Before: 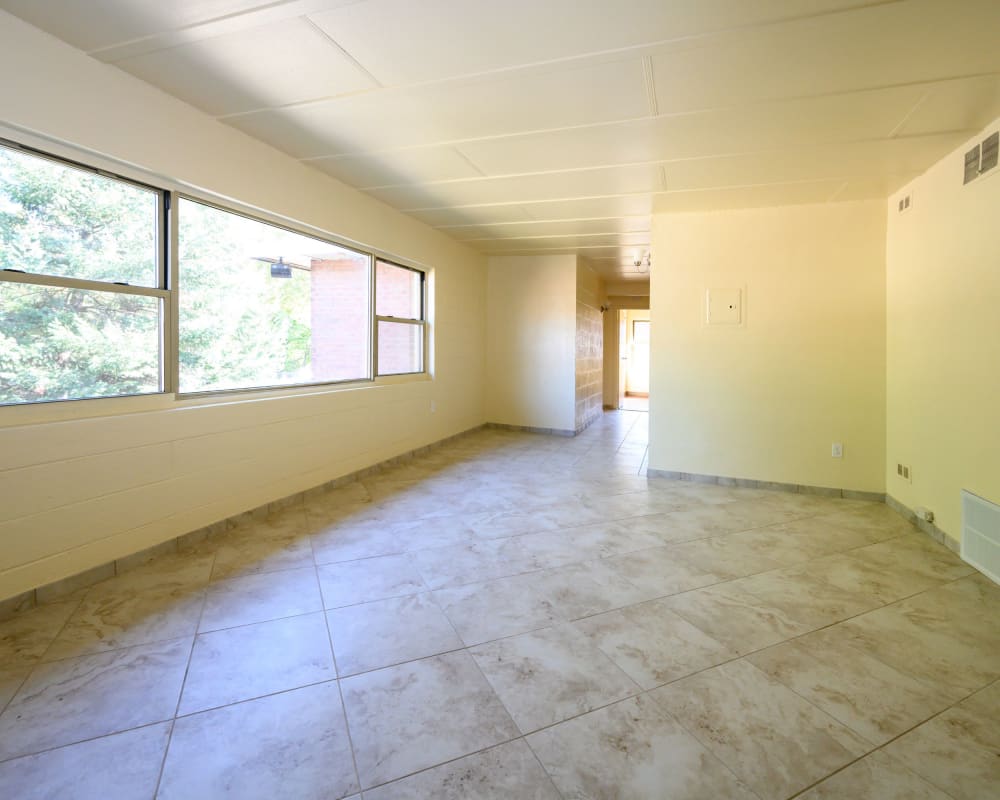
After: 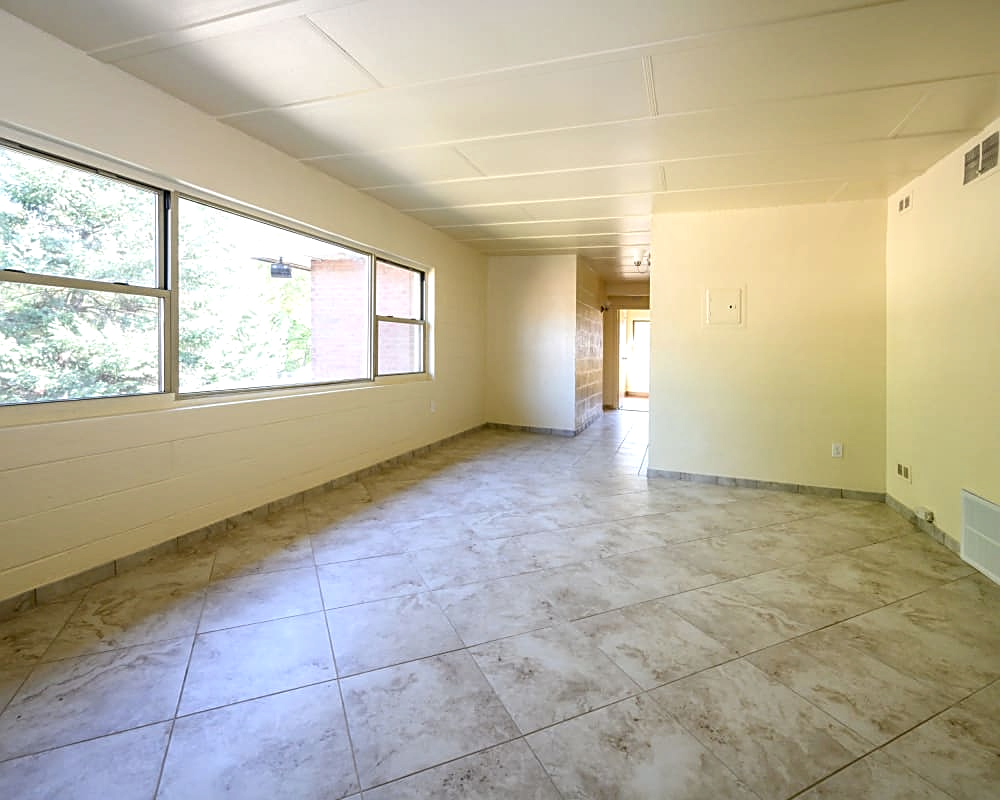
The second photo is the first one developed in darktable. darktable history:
contrast brightness saturation: saturation -0.05
local contrast: detail 130%
sharpen: on, module defaults
